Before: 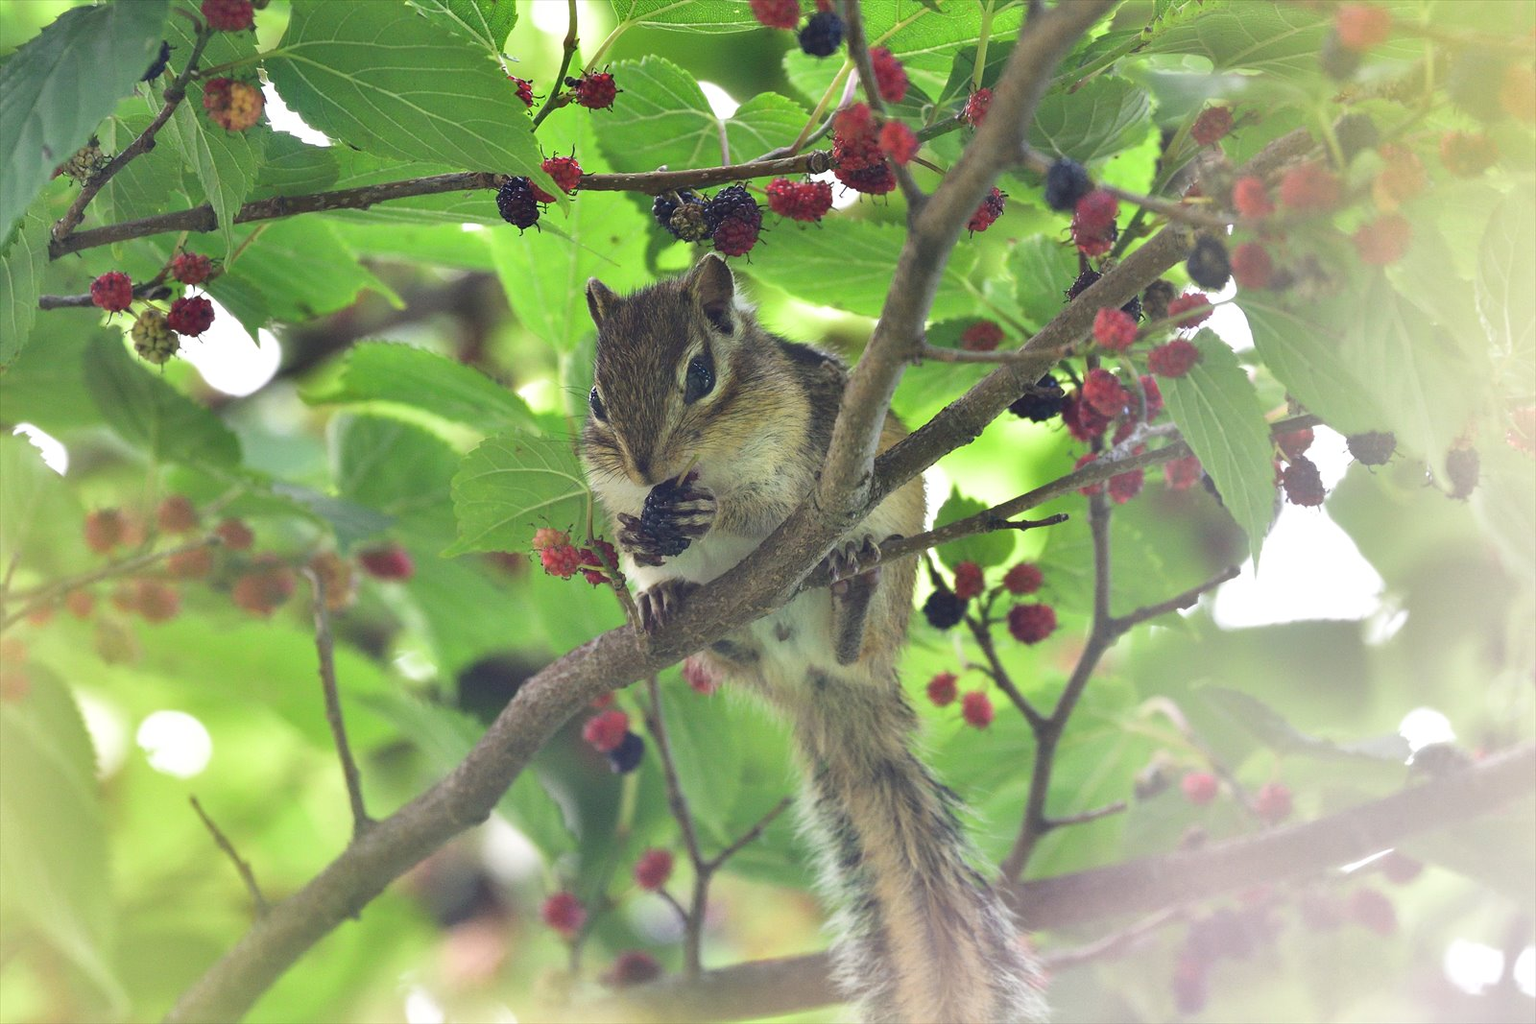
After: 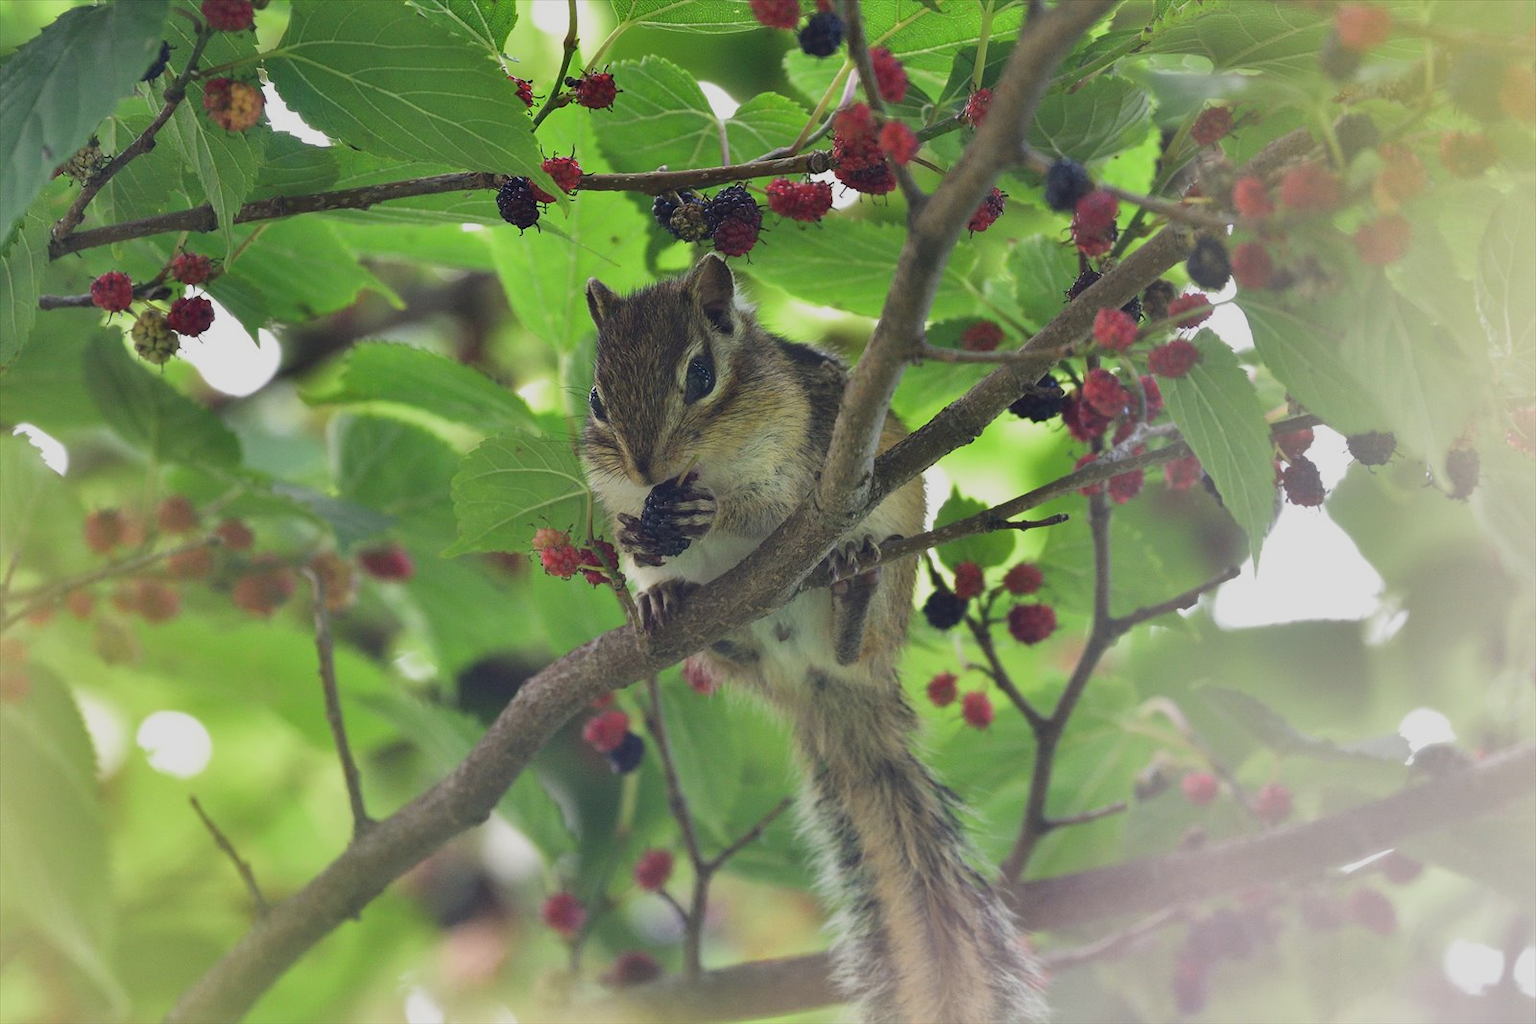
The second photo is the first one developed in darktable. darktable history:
exposure: exposure -0.487 EV, compensate exposure bias true, compensate highlight preservation false
